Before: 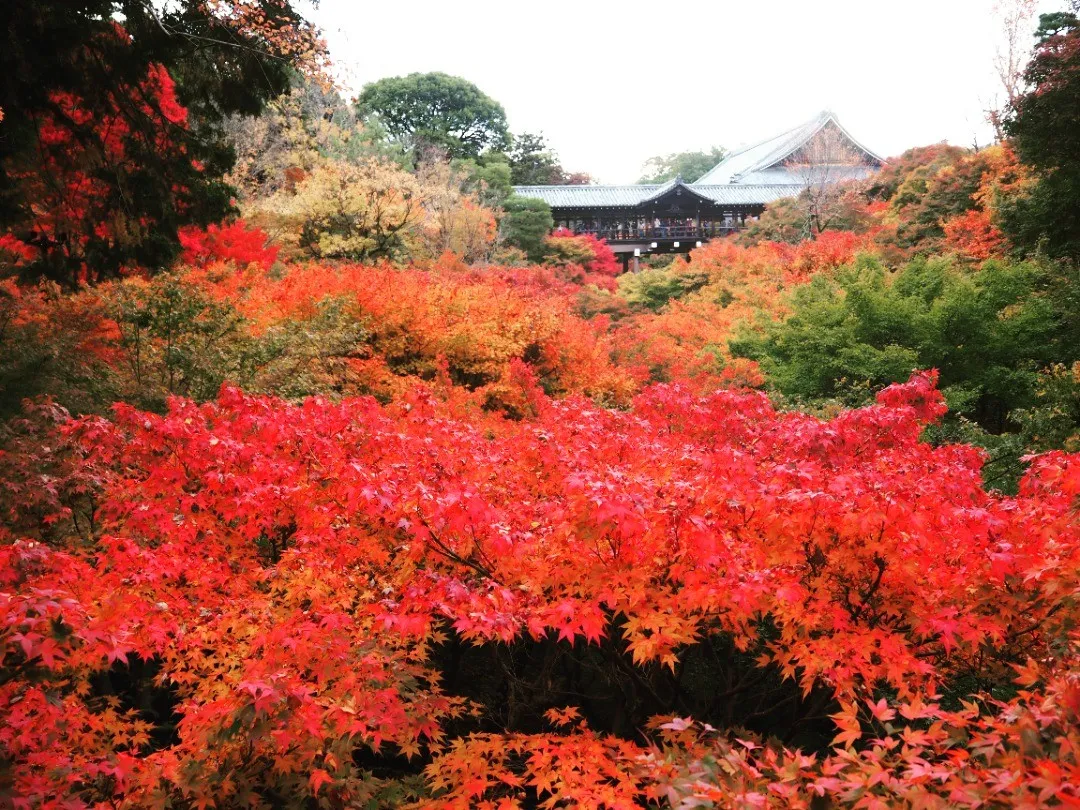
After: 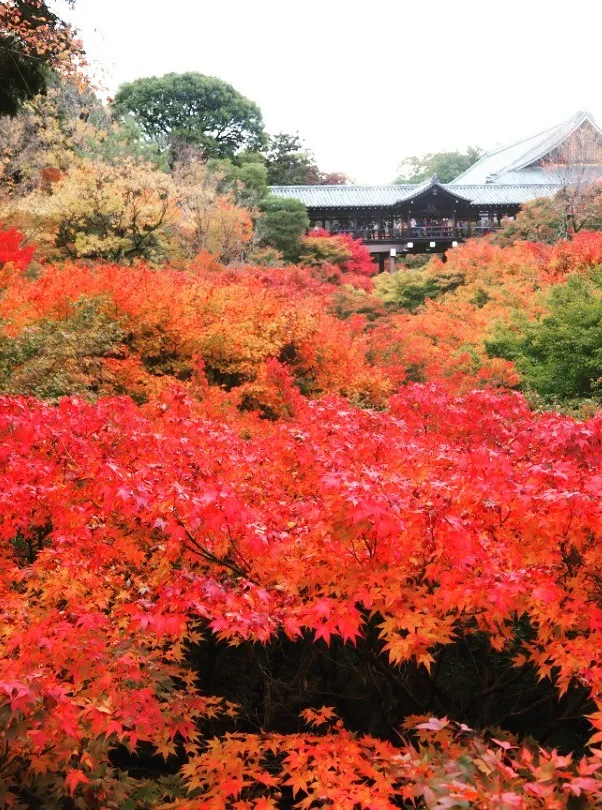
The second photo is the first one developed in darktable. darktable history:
crop and rotate: left 22.629%, right 21.593%
